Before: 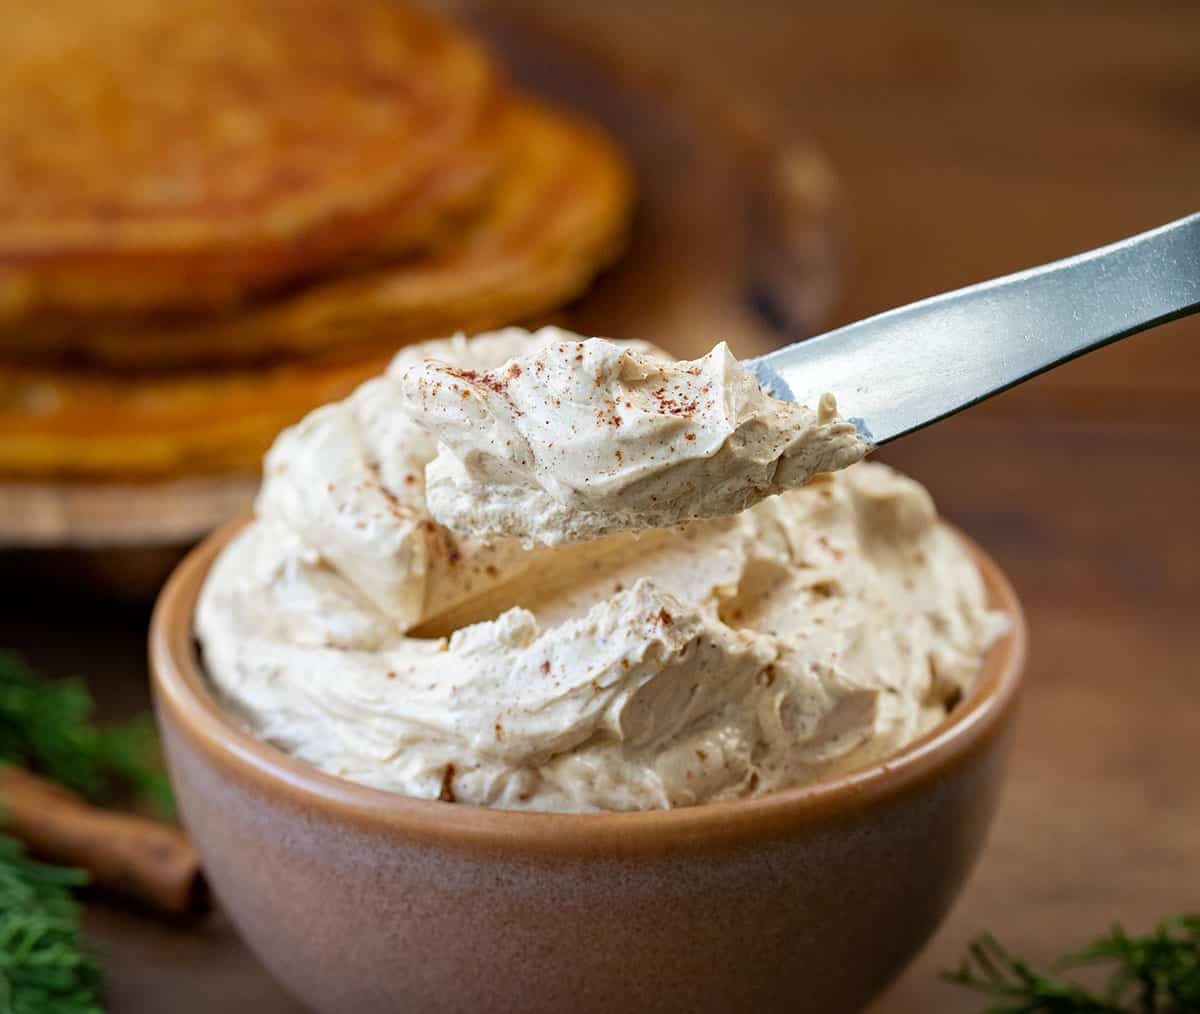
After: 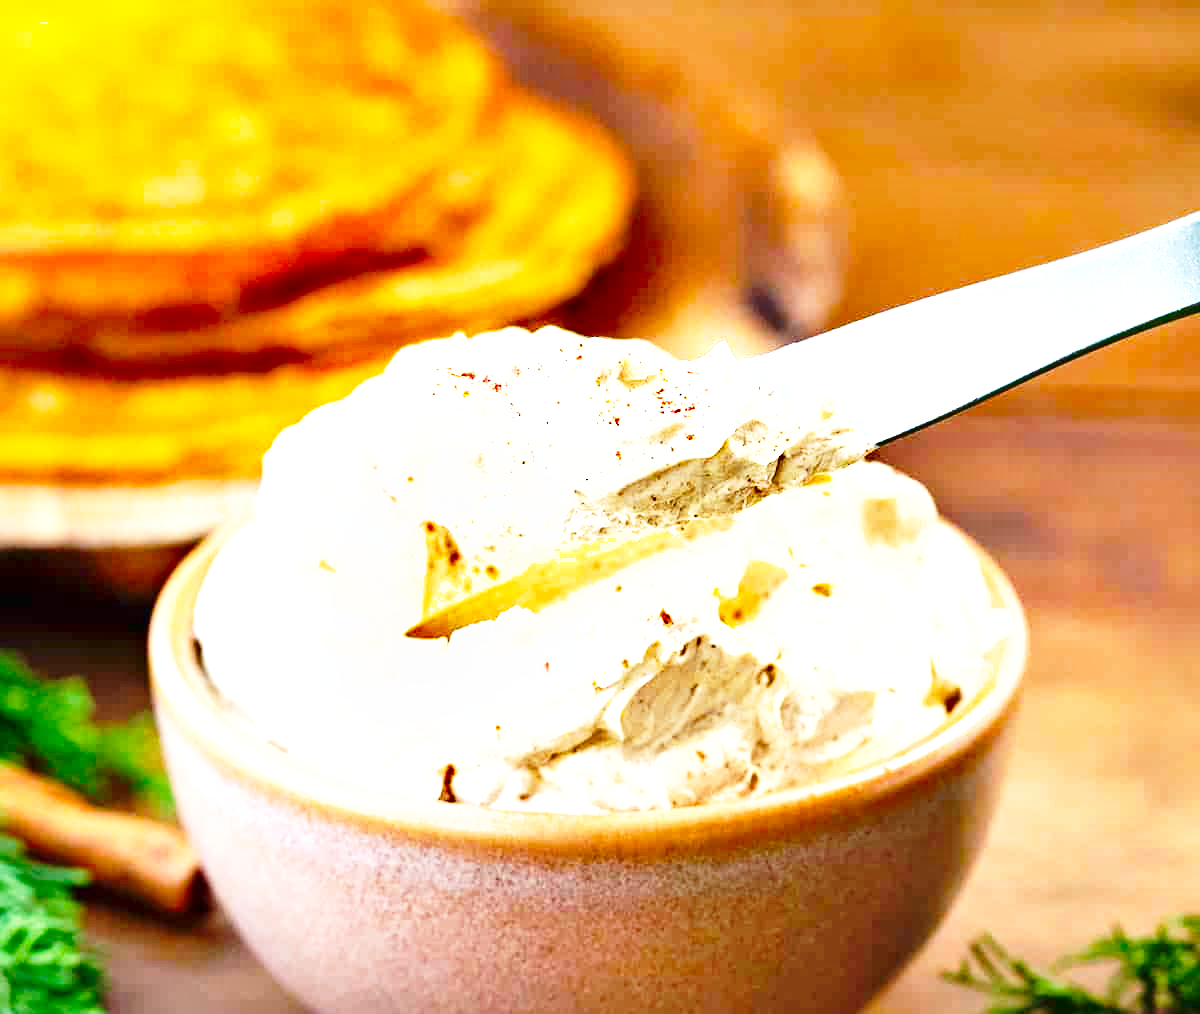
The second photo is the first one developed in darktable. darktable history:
base curve: curves: ch0 [(0, 0) (0.028, 0.03) (0.121, 0.232) (0.46, 0.748) (0.859, 0.968) (1, 1)], preserve colors none
shadows and highlights: soften with gaussian
exposure: exposure 1.995 EV, compensate highlight preservation false
